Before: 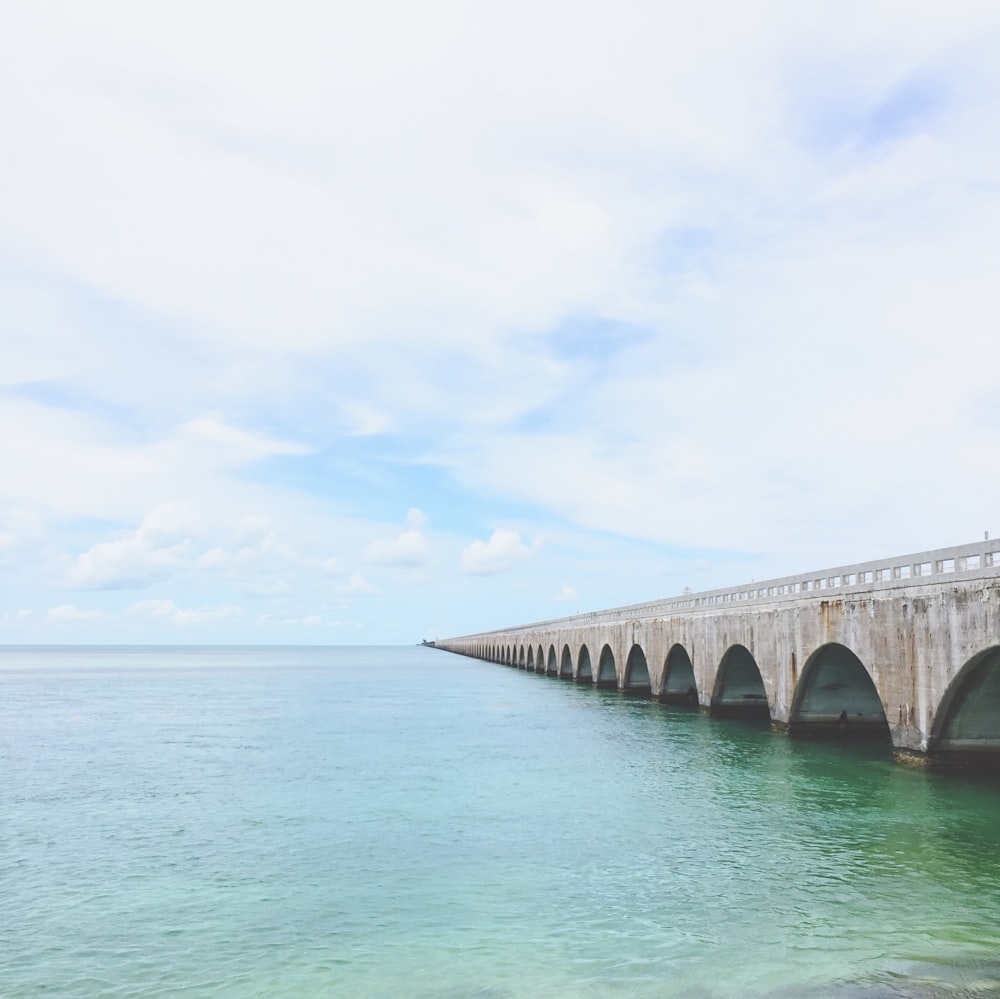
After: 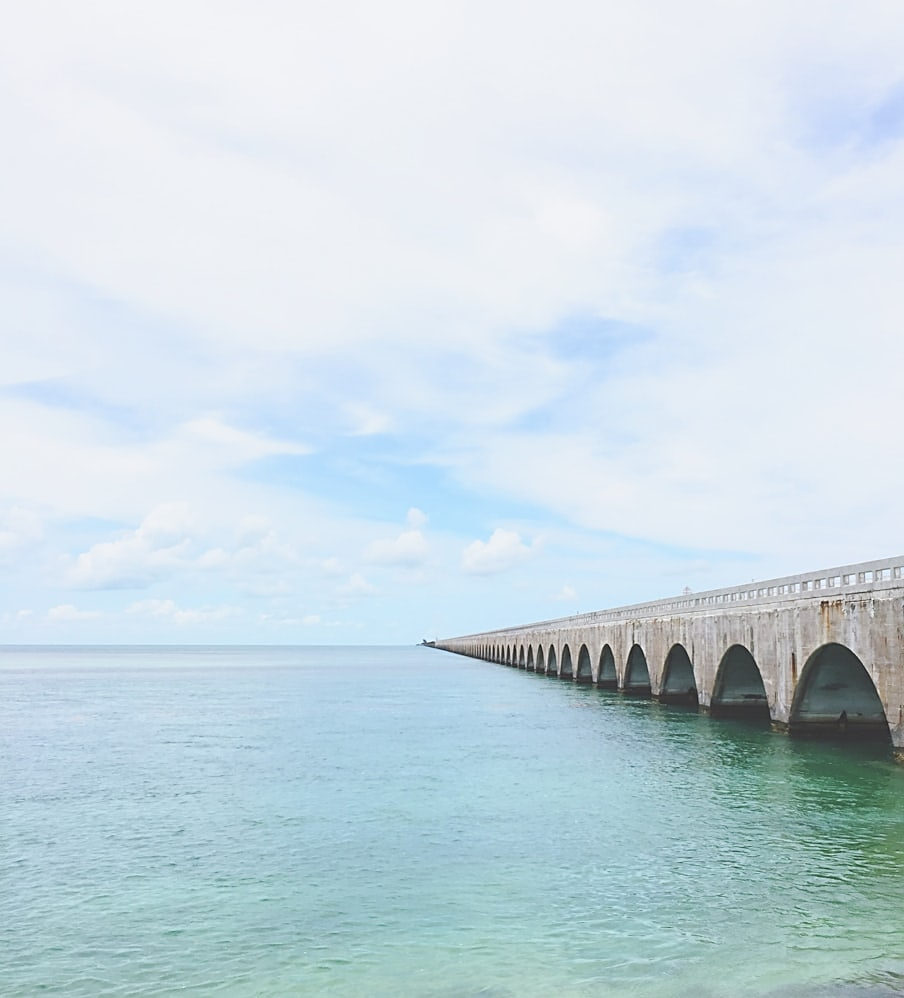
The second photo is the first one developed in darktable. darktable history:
crop: right 9.509%, bottom 0.031%
sharpen: on, module defaults
